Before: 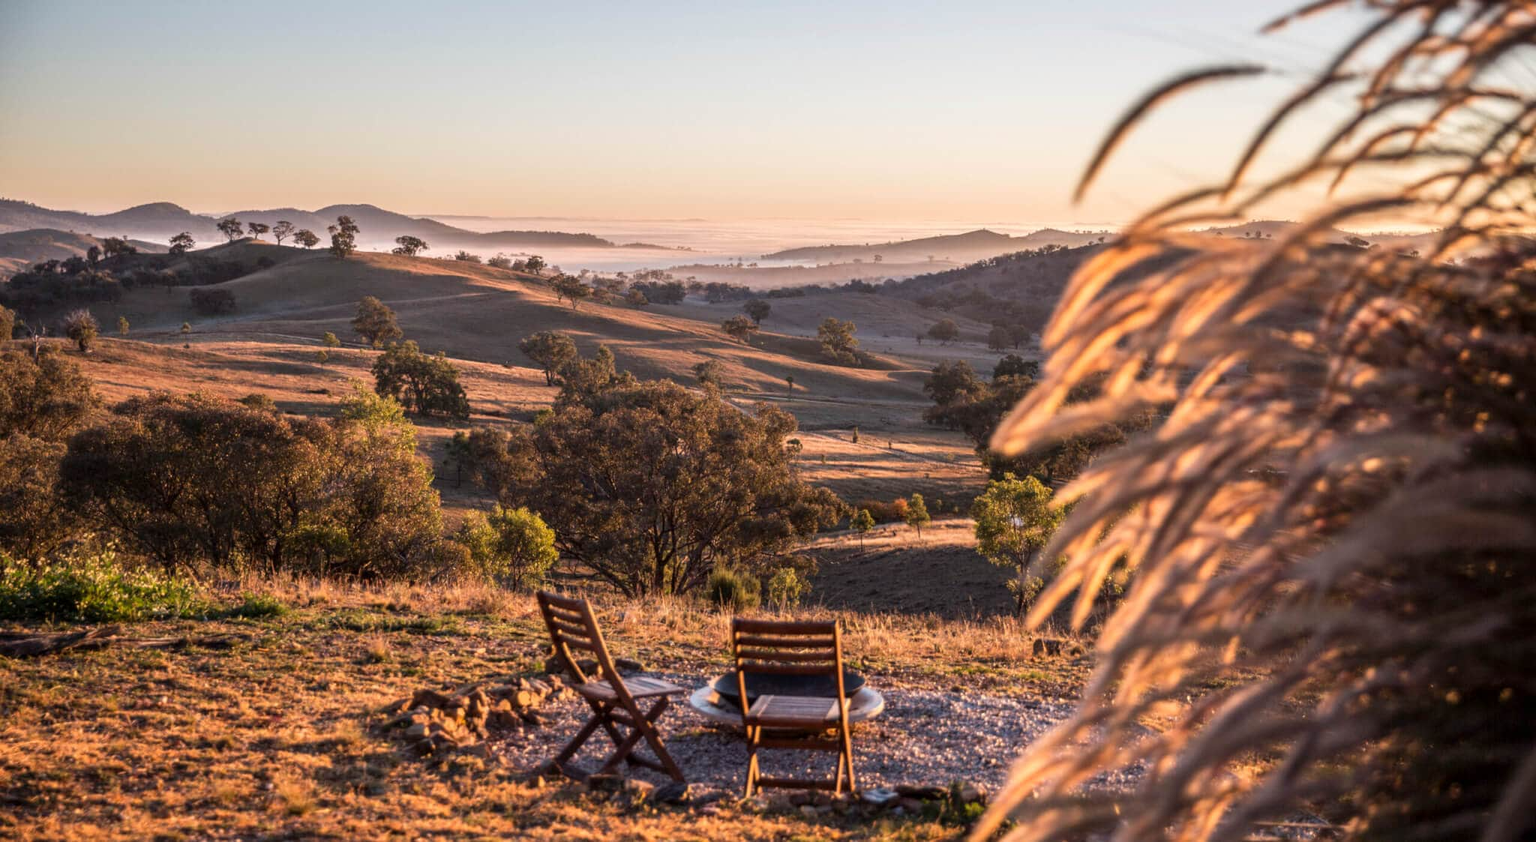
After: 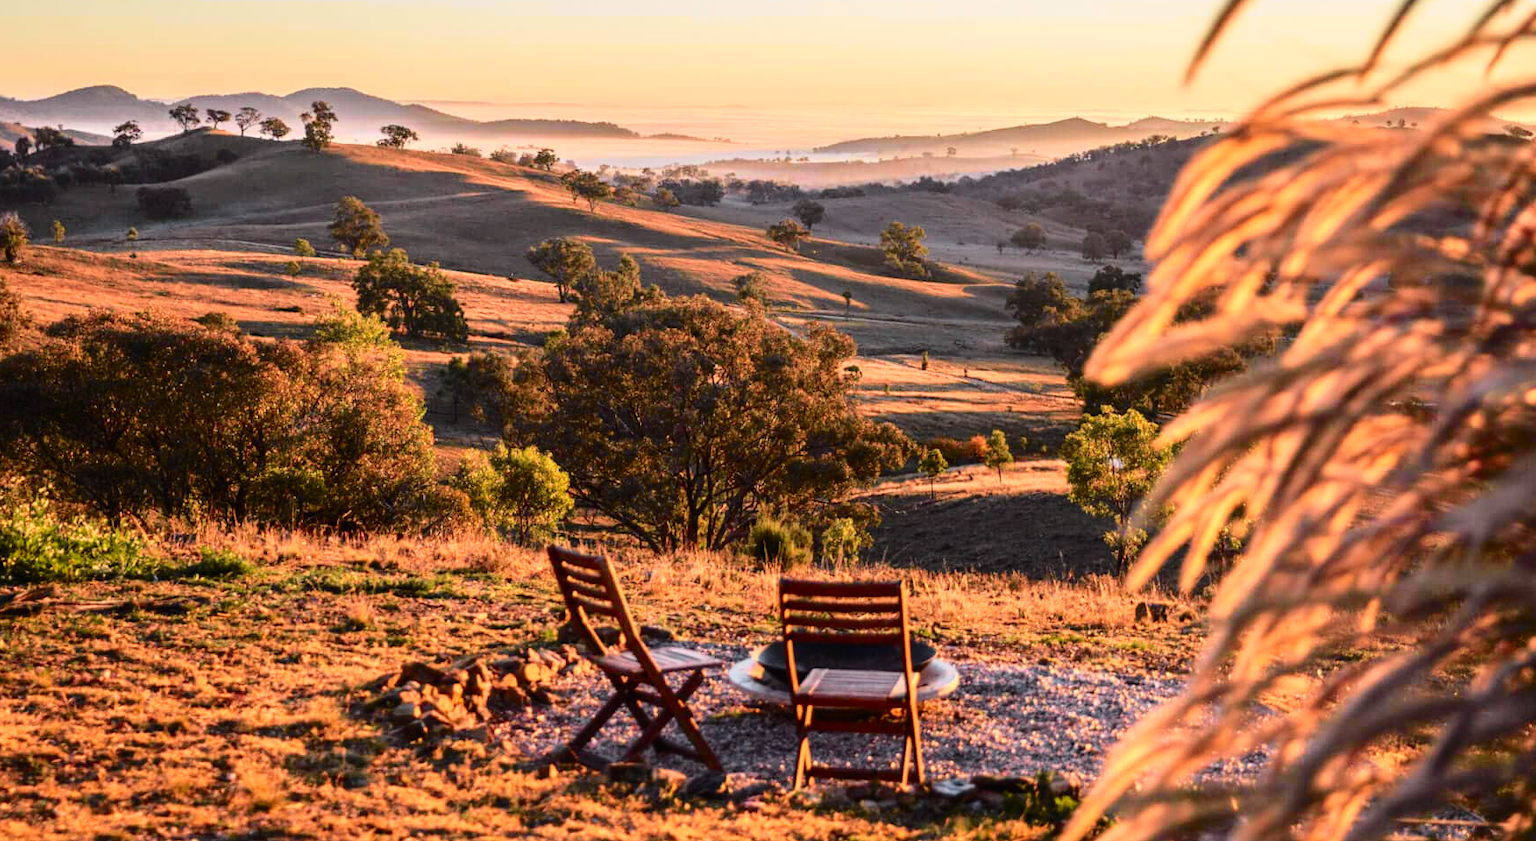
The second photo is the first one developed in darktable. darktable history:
crop and rotate: left 4.842%, top 15.51%, right 10.668%
tone curve: curves: ch0 [(0, 0.012) (0.037, 0.03) (0.123, 0.092) (0.19, 0.157) (0.269, 0.27) (0.48, 0.57) (0.595, 0.695) (0.718, 0.823) (0.855, 0.913) (1, 0.982)]; ch1 [(0, 0) (0.243, 0.245) (0.422, 0.415) (0.493, 0.495) (0.508, 0.506) (0.536, 0.542) (0.569, 0.611) (0.611, 0.662) (0.769, 0.807) (1, 1)]; ch2 [(0, 0) (0.249, 0.216) (0.349, 0.321) (0.424, 0.442) (0.476, 0.483) (0.498, 0.499) (0.517, 0.519) (0.532, 0.56) (0.569, 0.624) (0.614, 0.667) (0.706, 0.757) (0.808, 0.809) (0.991, 0.968)], color space Lab, independent channels, preserve colors none
